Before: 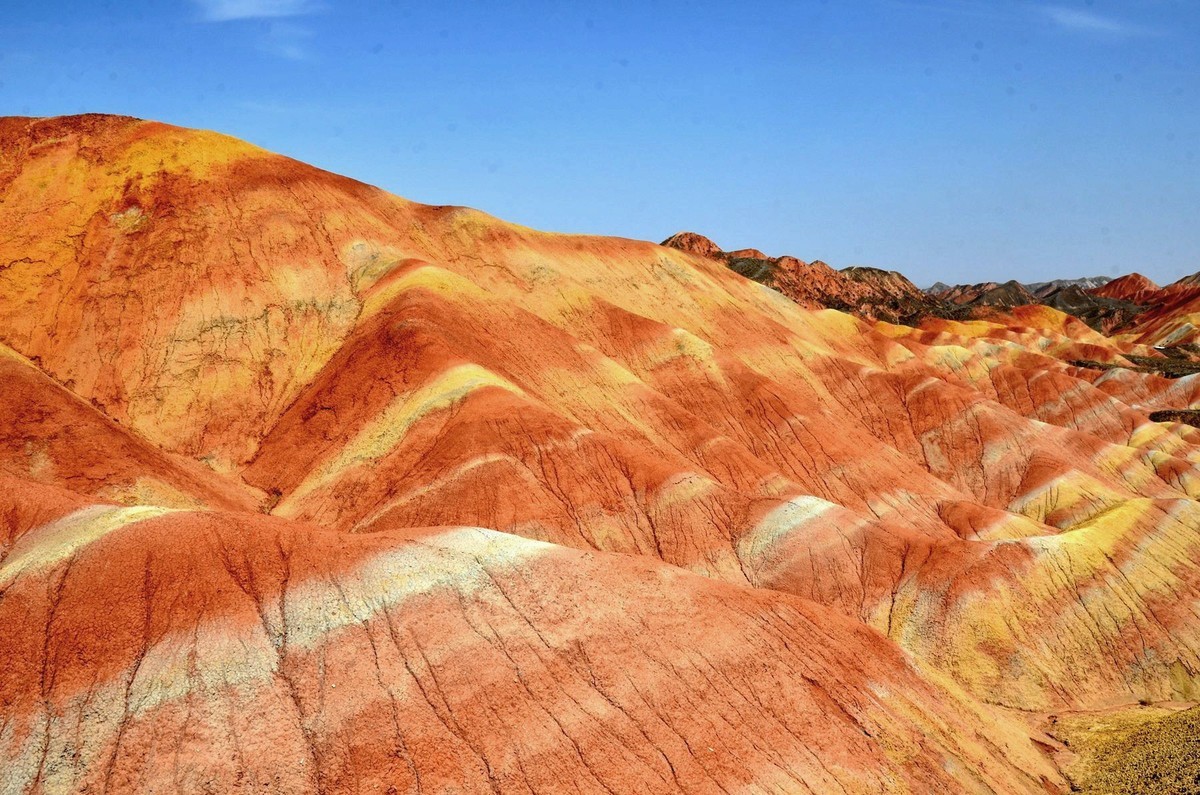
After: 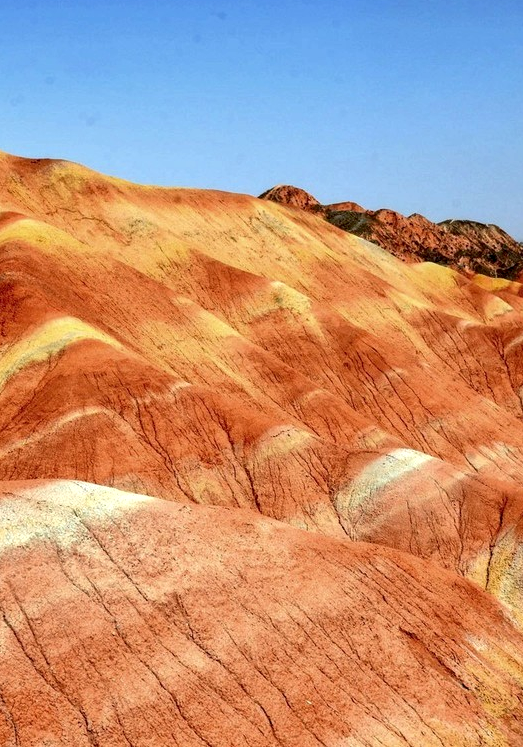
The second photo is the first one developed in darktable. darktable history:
crop: left 33.533%, top 5.953%, right 22.822%
local contrast: highlights 26%, shadows 76%, midtone range 0.747
